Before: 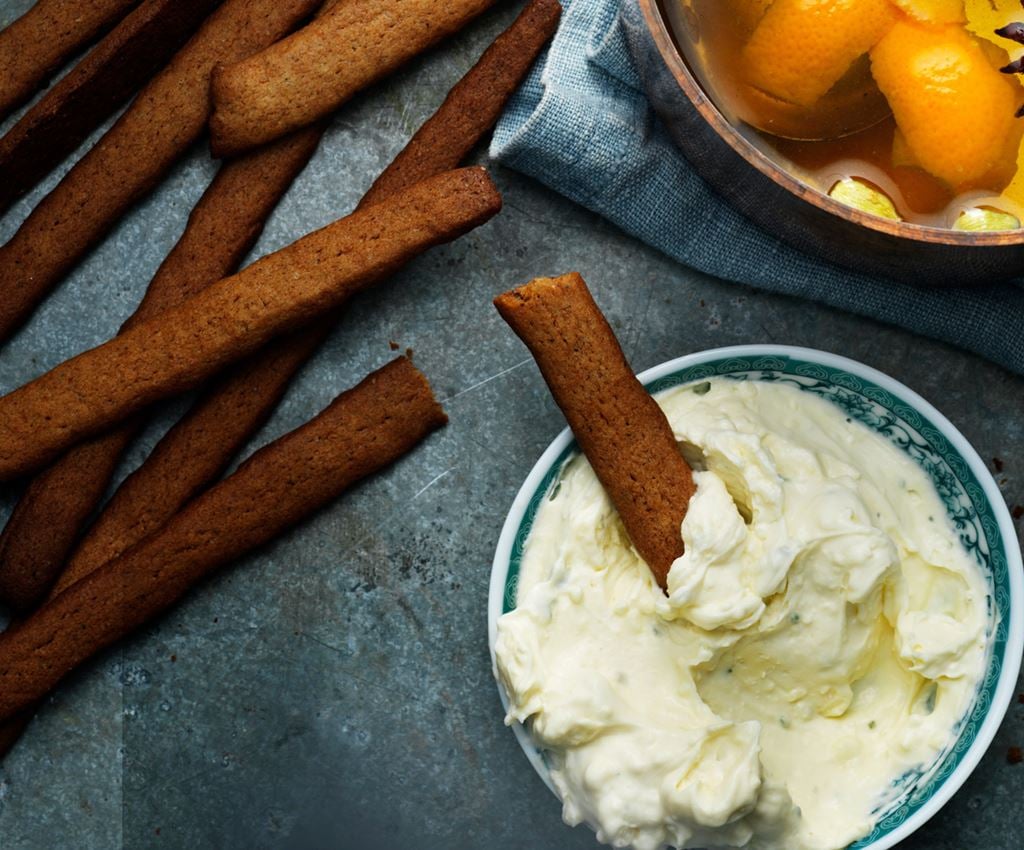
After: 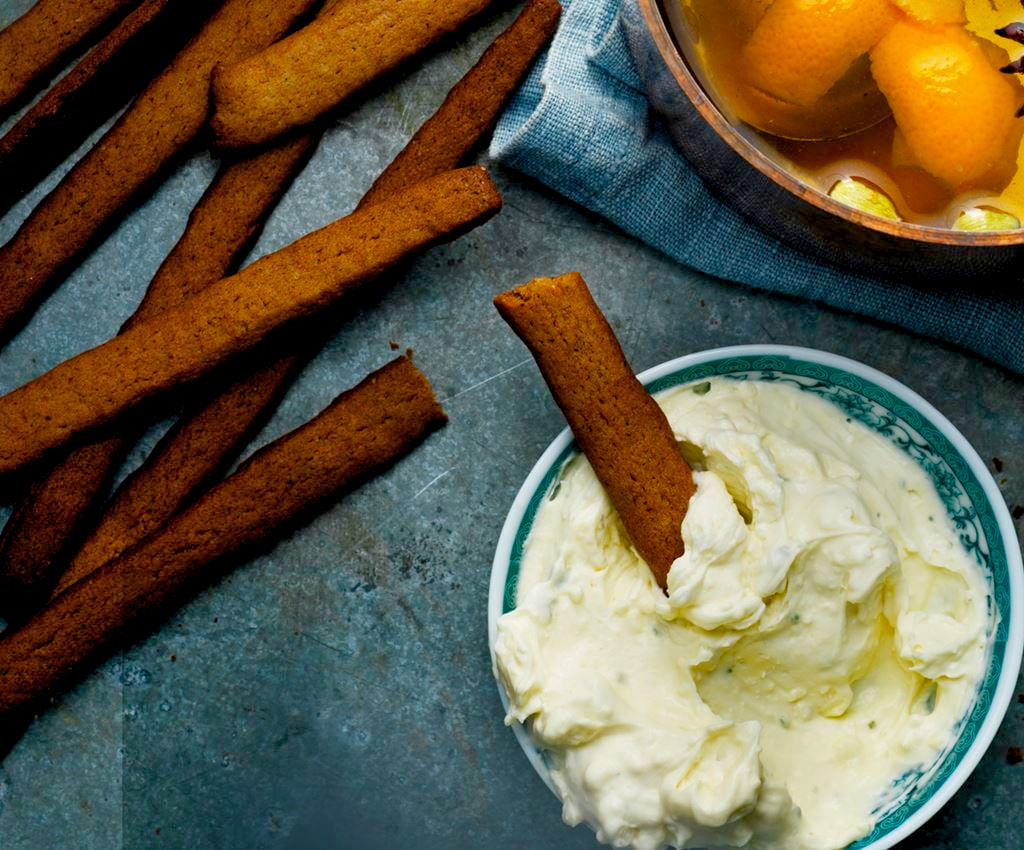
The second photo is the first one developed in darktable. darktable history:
color balance rgb: global offset › luminance -0.515%, perceptual saturation grading › global saturation 21.266%, perceptual saturation grading › highlights -19.905%, perceptual saturation grading › shadows 29.859%, perceptual brilliance grading › global brilliance 1.983%, perceptual brilliance grading › highlights -3.519%, global vibrance 20%
shadows and highlights: shadows 42.82, highlights 7.69, highlights color adjustment 55.51%
